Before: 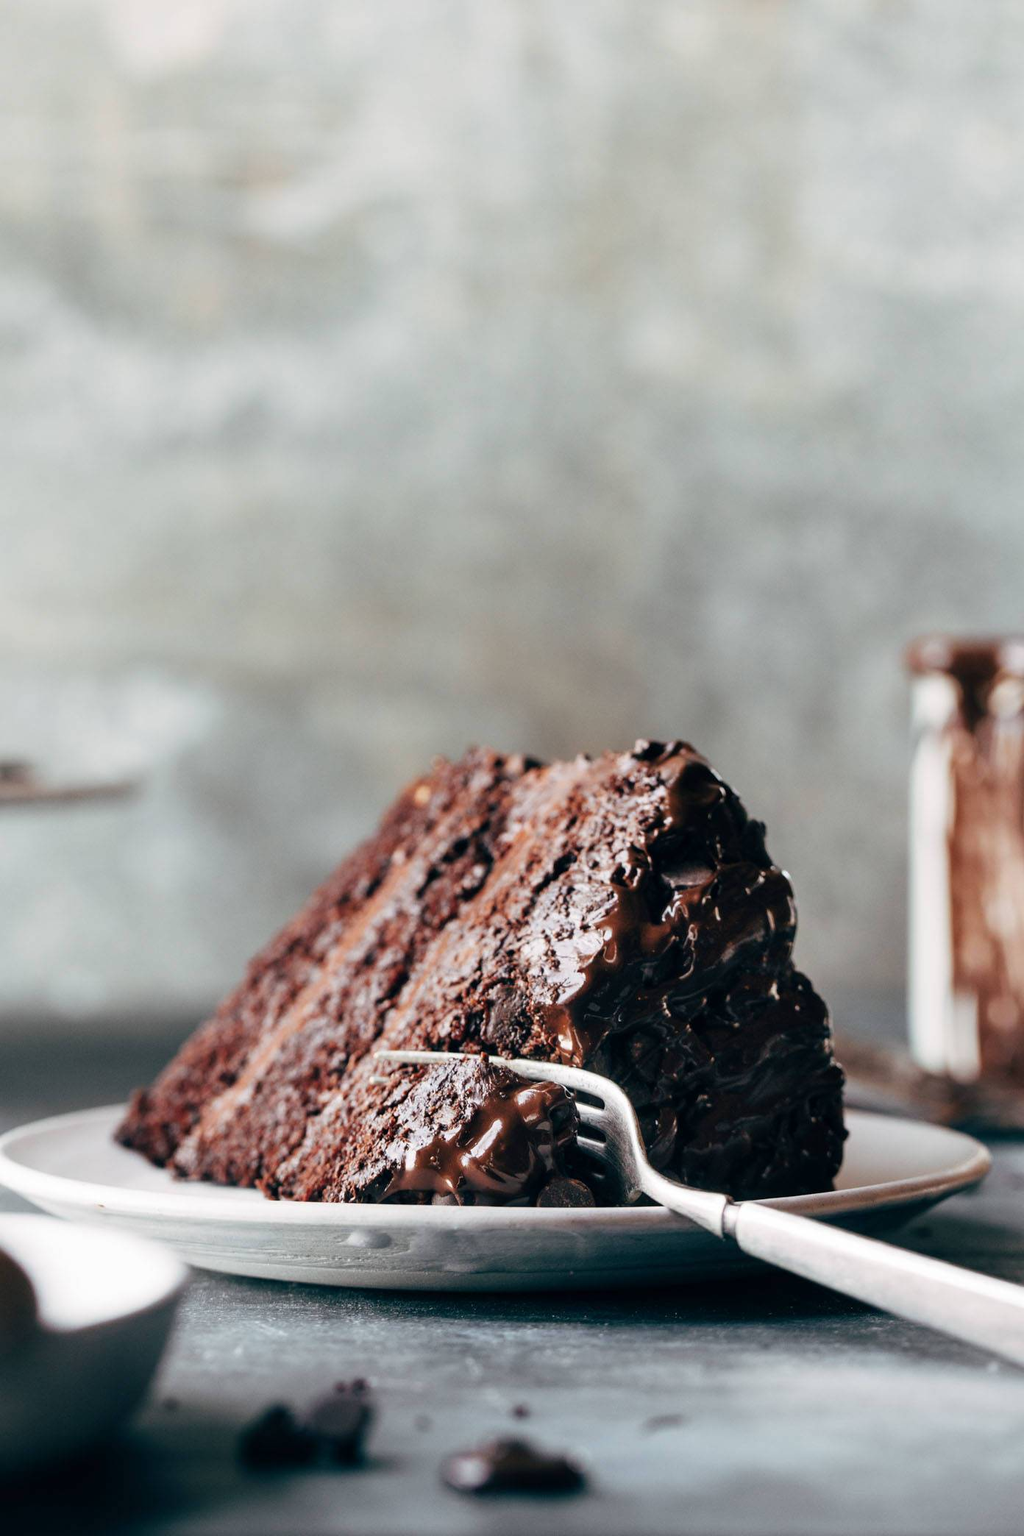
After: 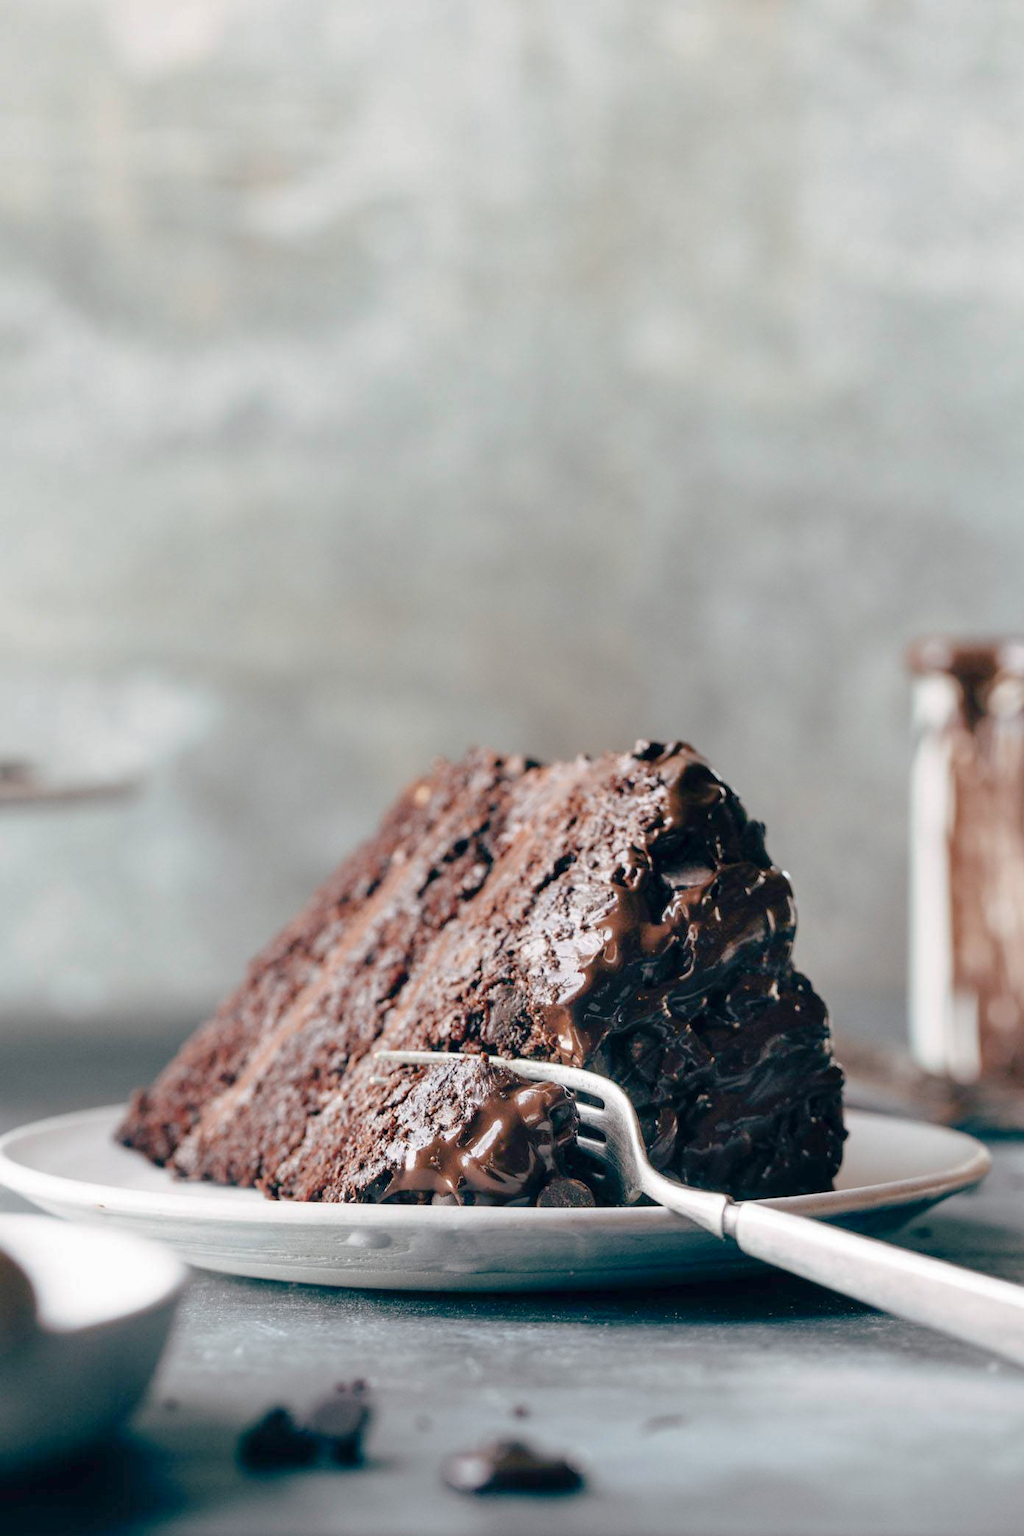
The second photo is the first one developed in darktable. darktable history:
tone curve: curves: ch0 [(0, 0) (0.004, 0.008) (0.077, 0.156) (0.169, 0.29) (0.774, 0.774) (1, 1)], preserve colors none
